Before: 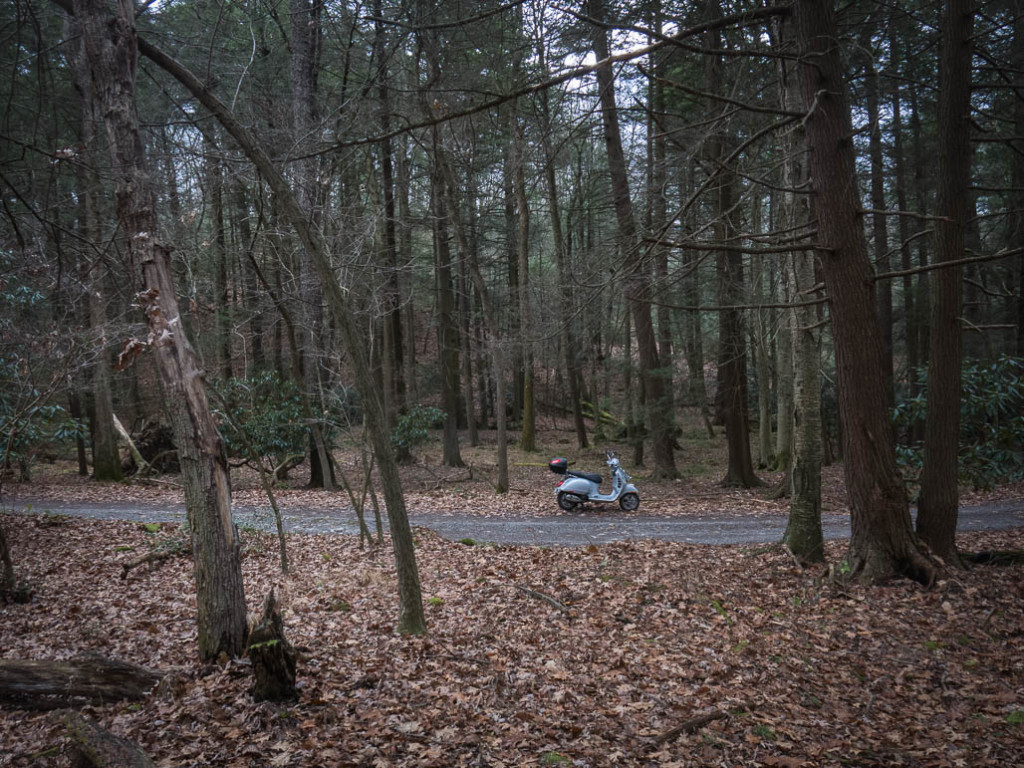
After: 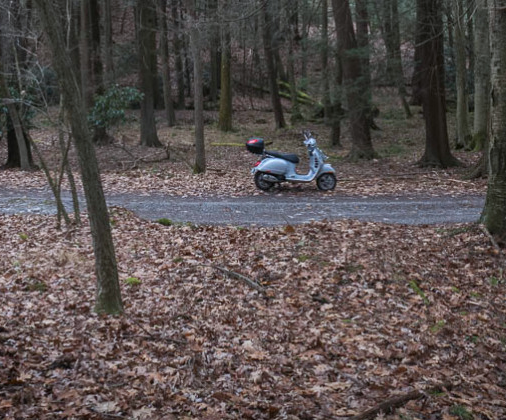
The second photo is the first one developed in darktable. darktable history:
crop: left 29.672%, top 41.786%, right 20.851%, bottom 3.487%
color calibration: x 0.355, y 0.367, temperature 4700.38 K
